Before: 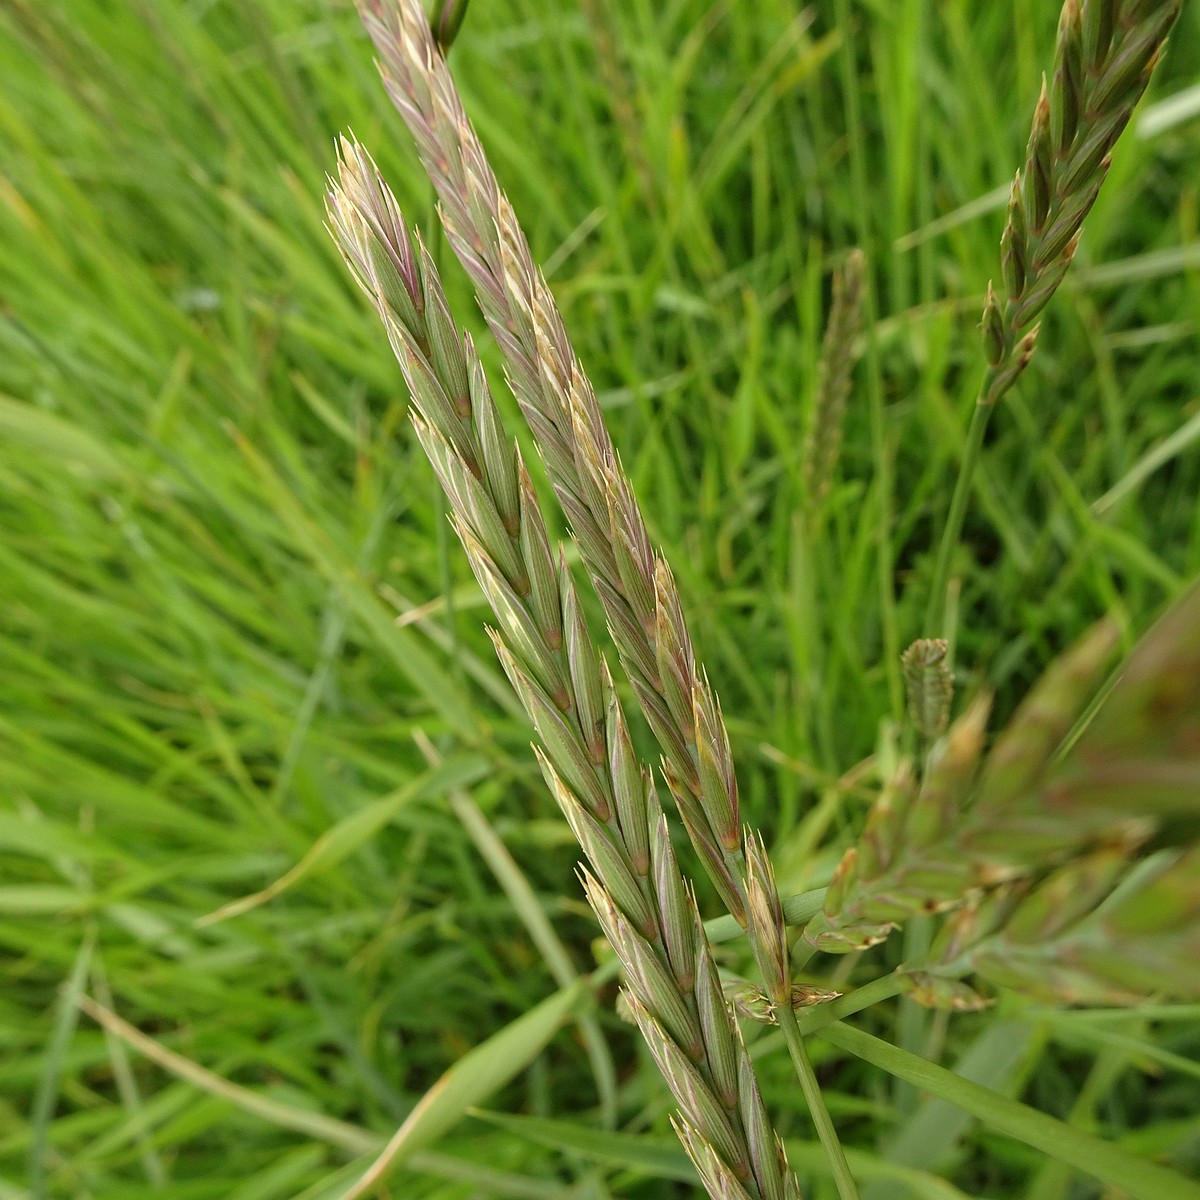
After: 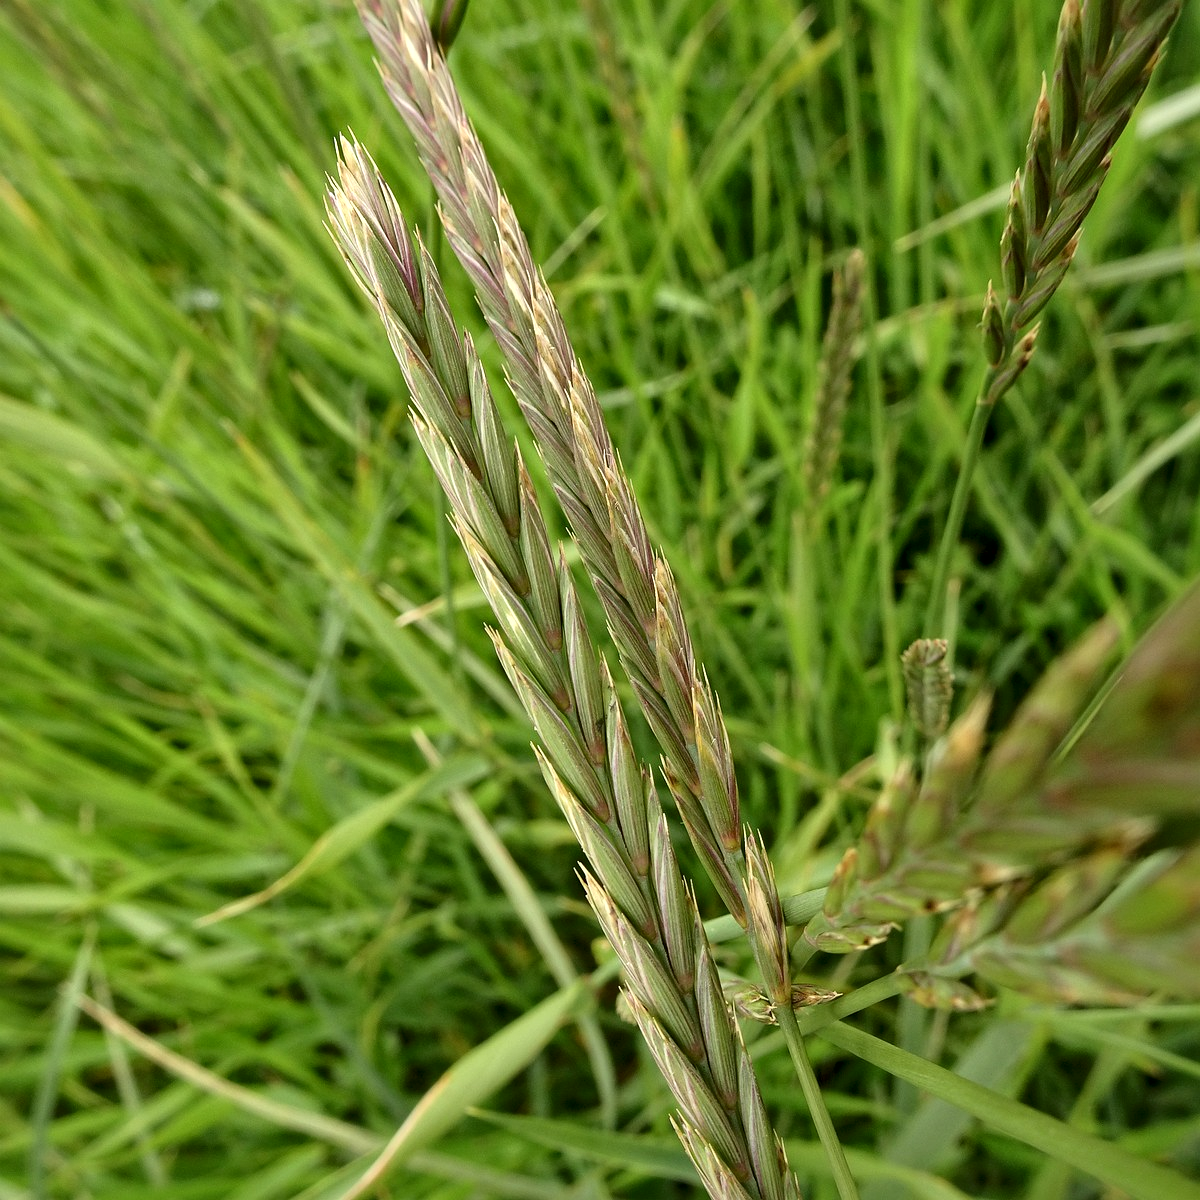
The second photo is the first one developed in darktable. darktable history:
local contrast: mode bilateral grid, contrast 24, coarseness 60, detail 151%, midtone range 0.2
